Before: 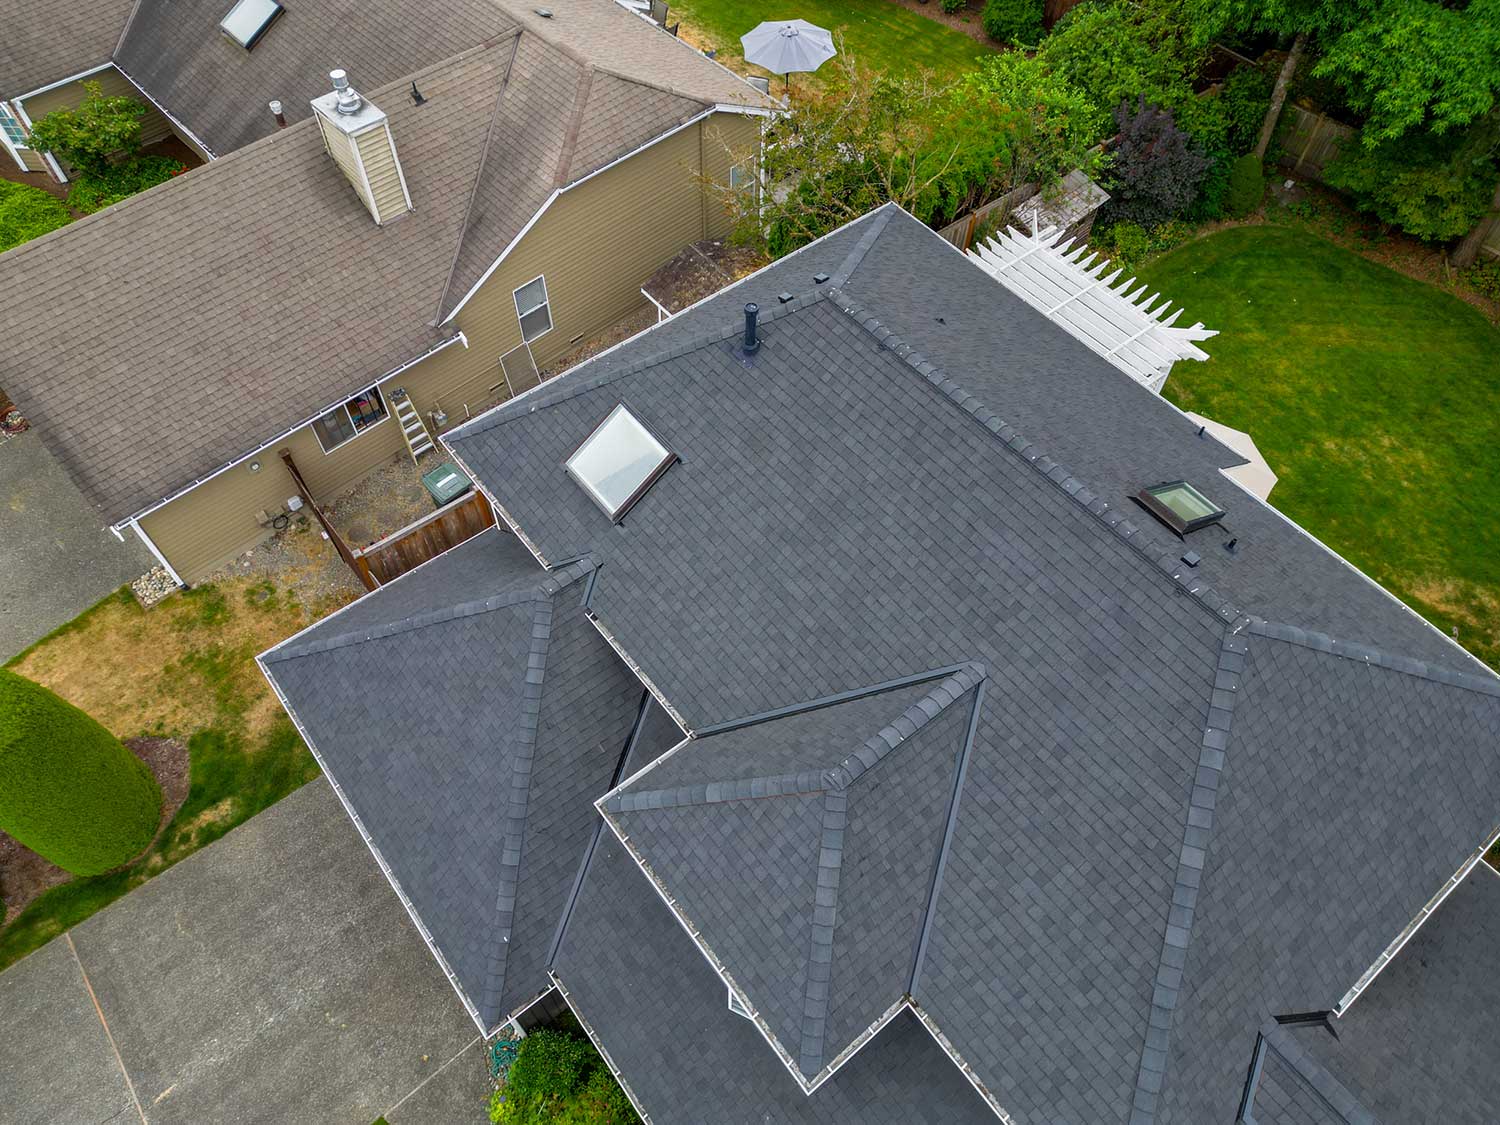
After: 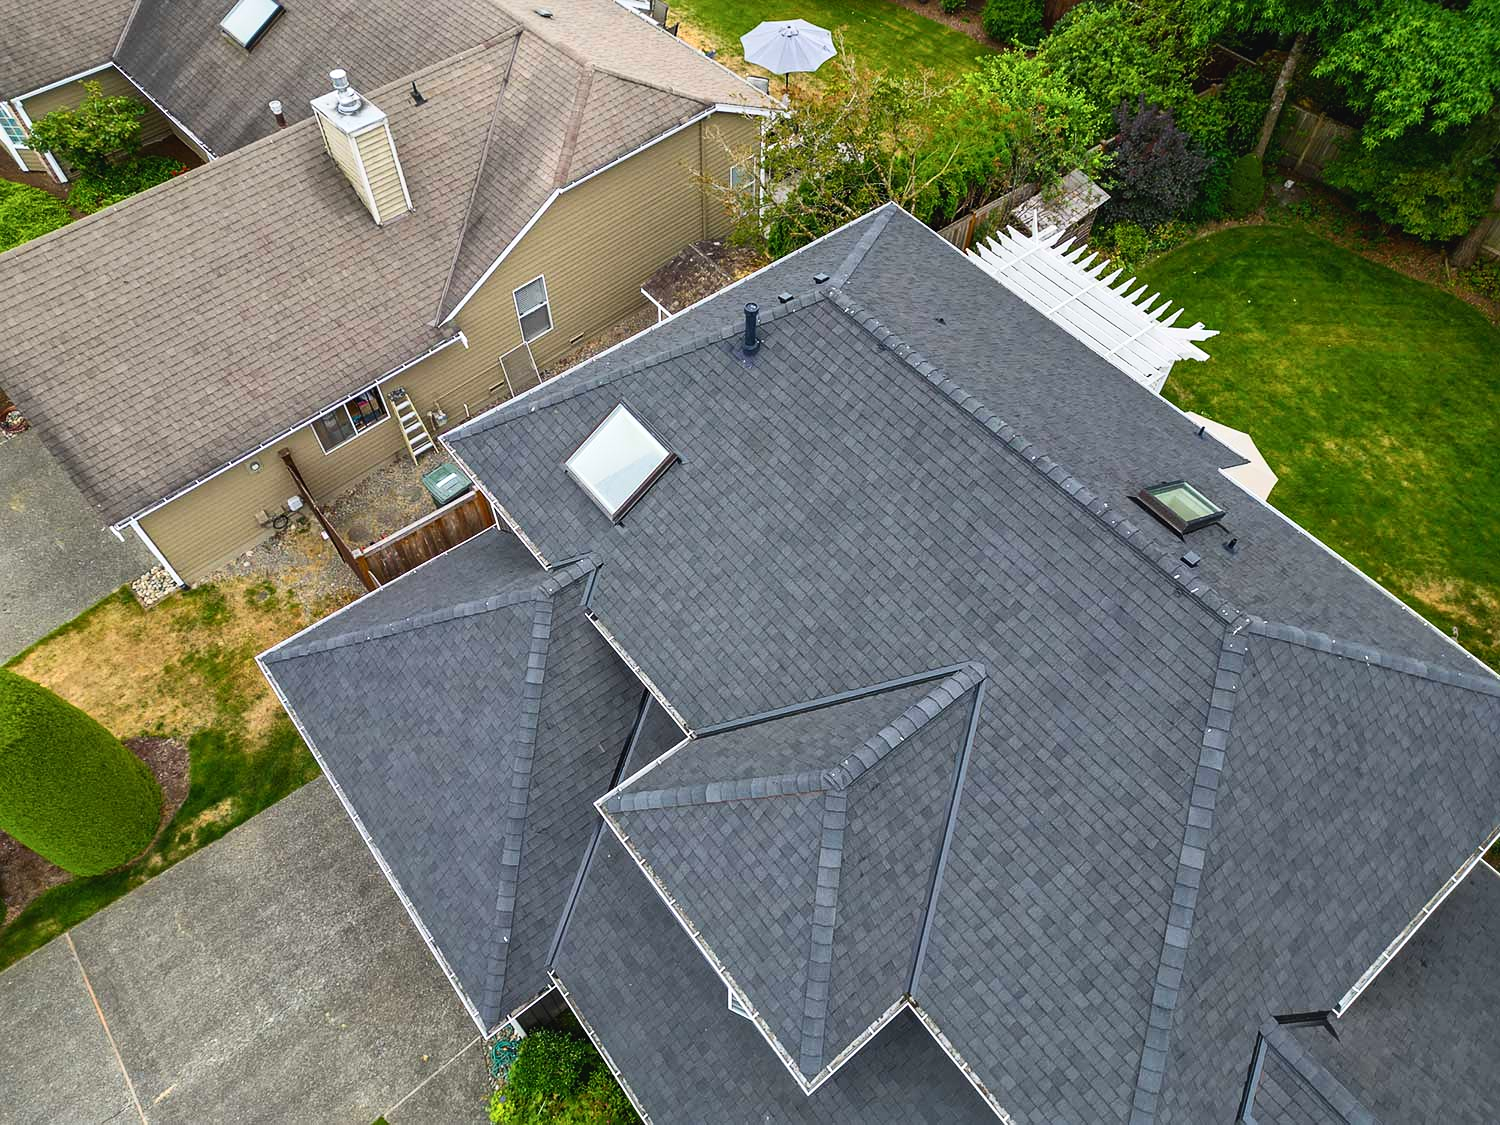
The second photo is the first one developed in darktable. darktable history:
sharpen: amount 0.214
color balance rgb: perceptual saturation grading › global saturation 0.618%, global vibrance 20%
exposure: black level correction -0.004, exposure 0.047 EV, compensate highlight preservation false
contrast brightness saturation: contrast 0.237, brightness 0.095
